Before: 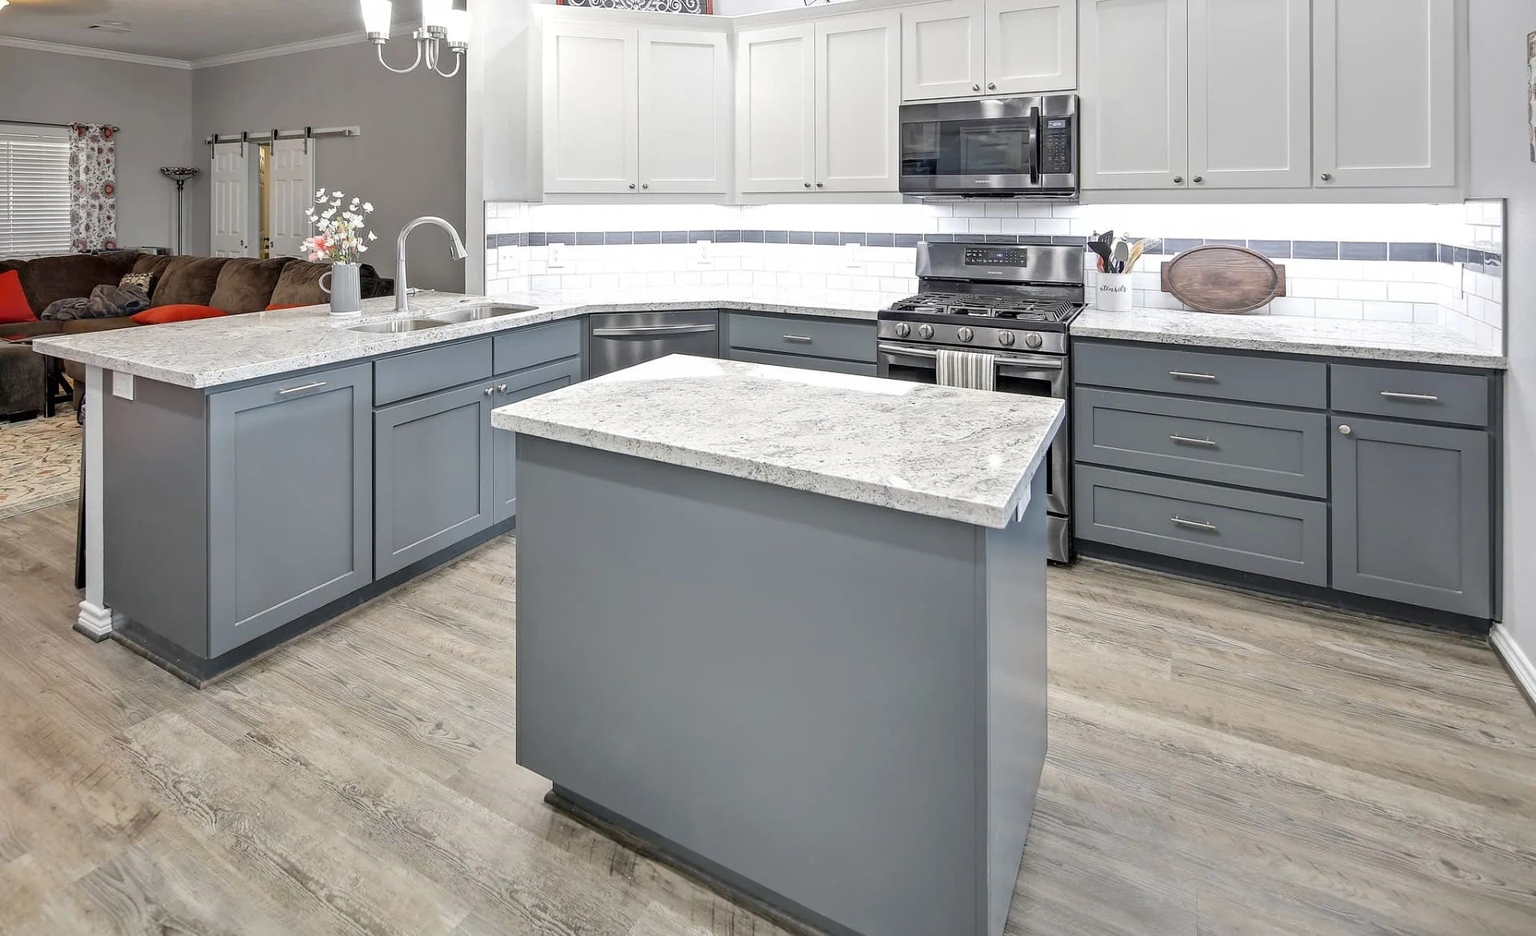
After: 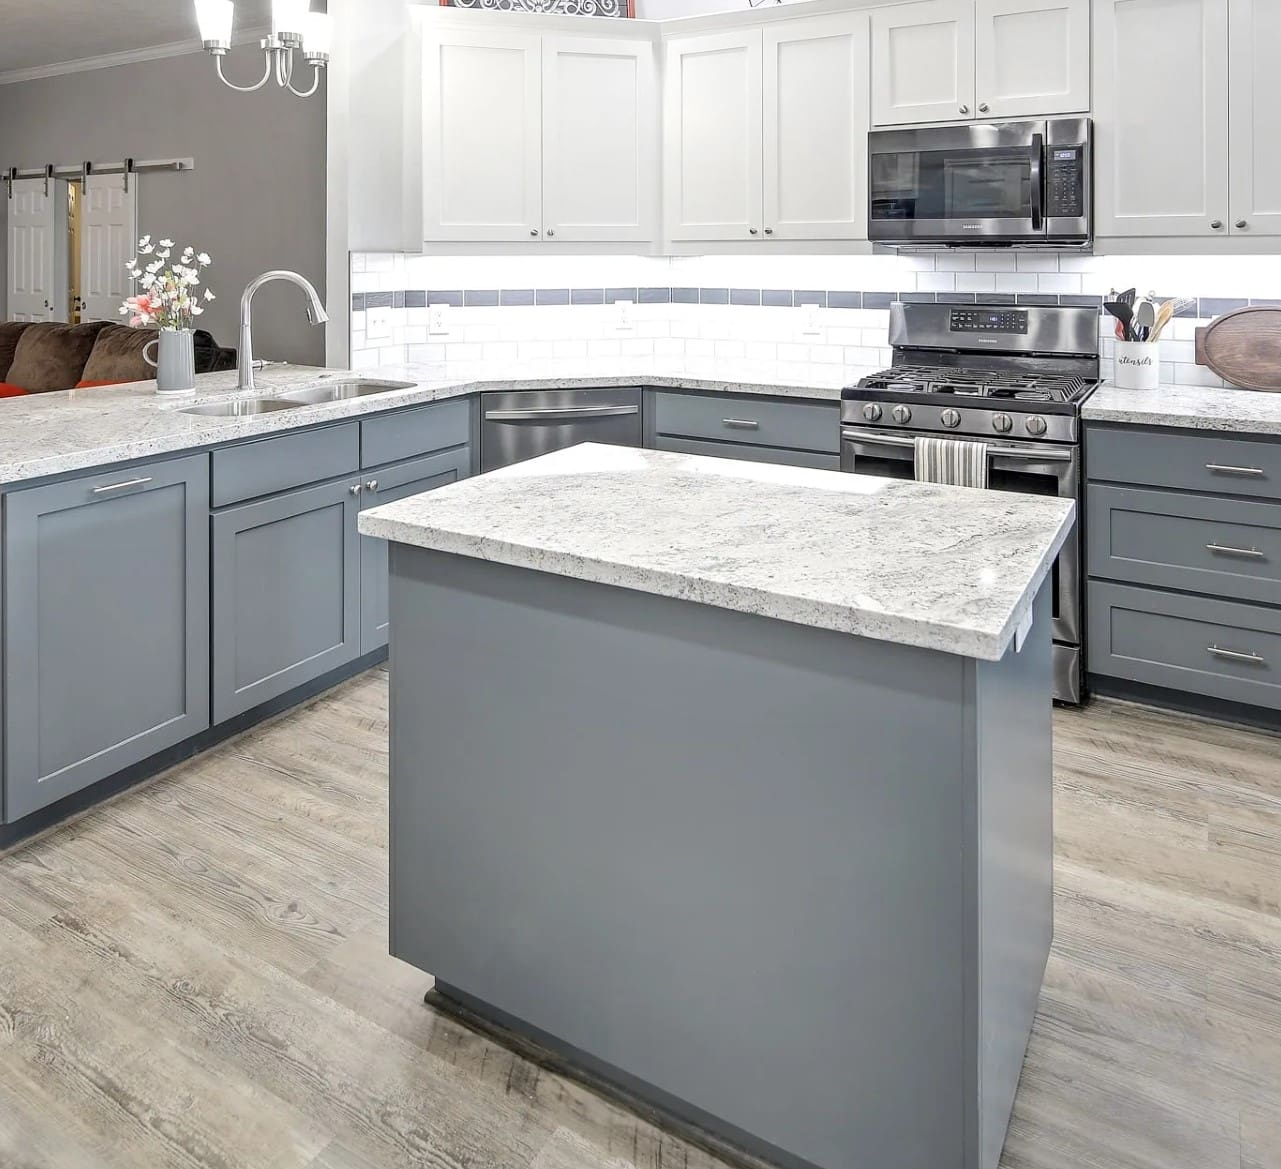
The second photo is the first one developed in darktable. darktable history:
crop and rotate: left 13.384%, right 19.868%
shadows and highlights: radius 91.68, shadows -14.96, white point adjustment 0.188, highlights 31.68, compress 48.69%, shadows color adjustment 97.99%, highlights color adjustment 58.57%, soften with gaussian
